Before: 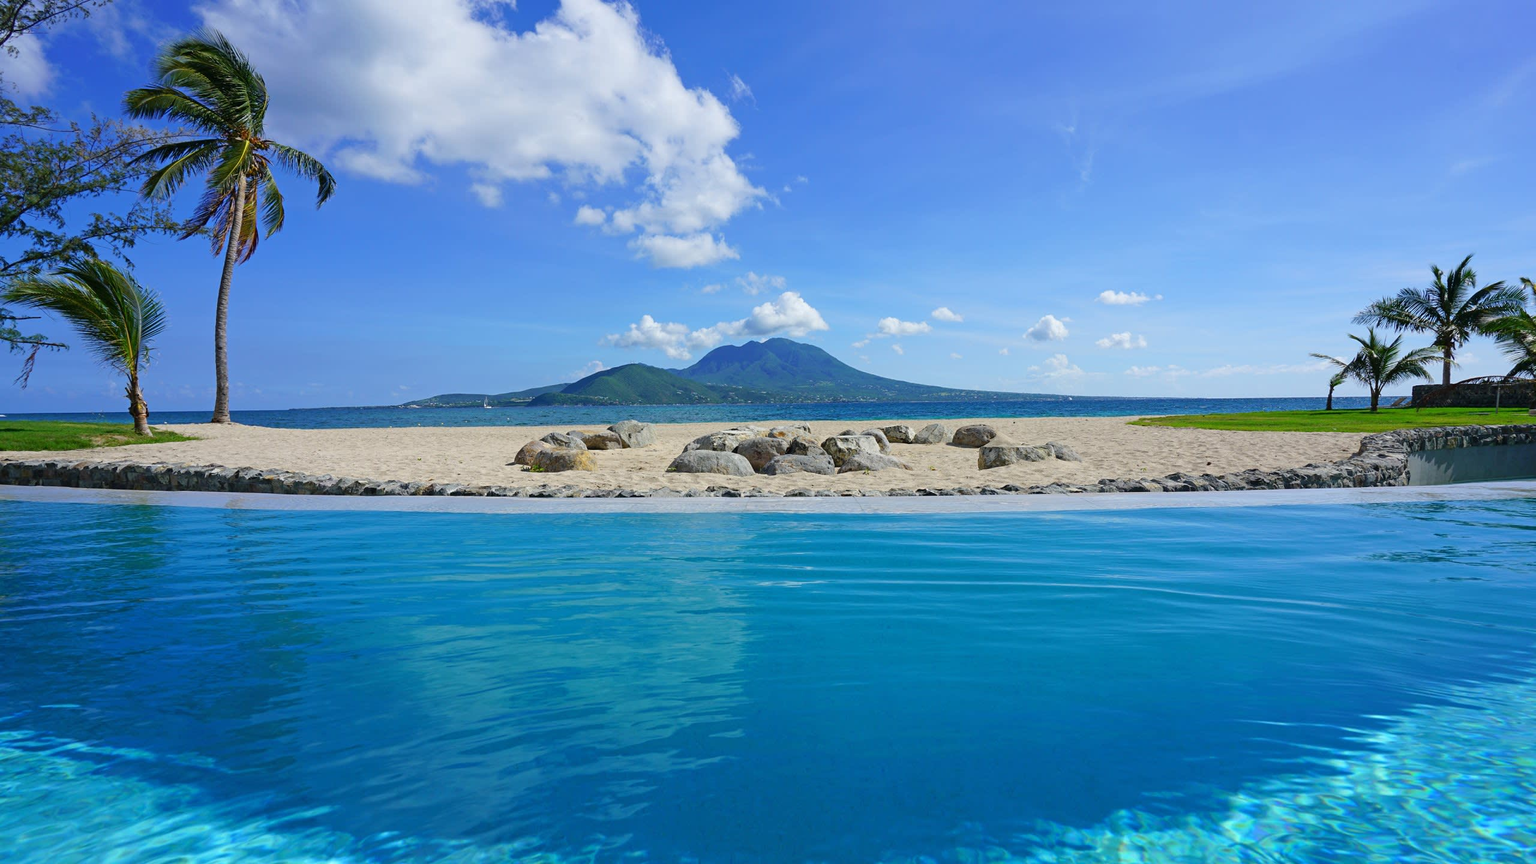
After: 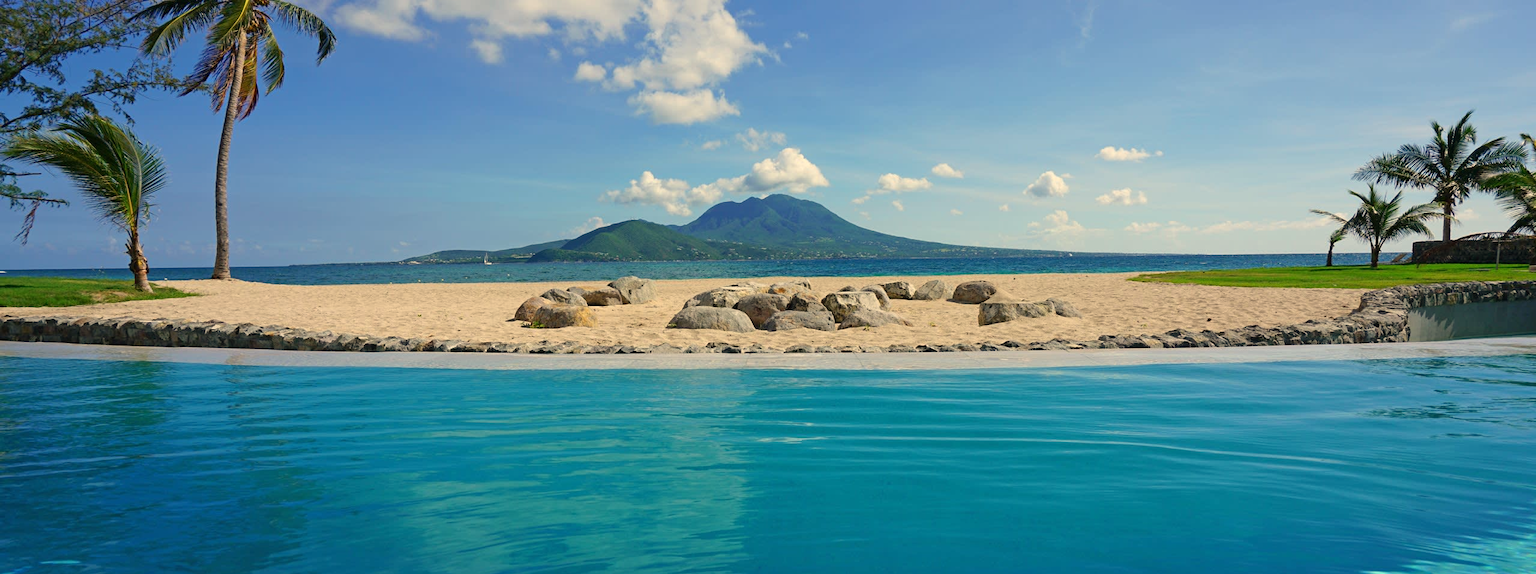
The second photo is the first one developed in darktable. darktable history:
white balance: red 1.123, blue 0.83
crop: top 16.727%, bottom 16.727%
